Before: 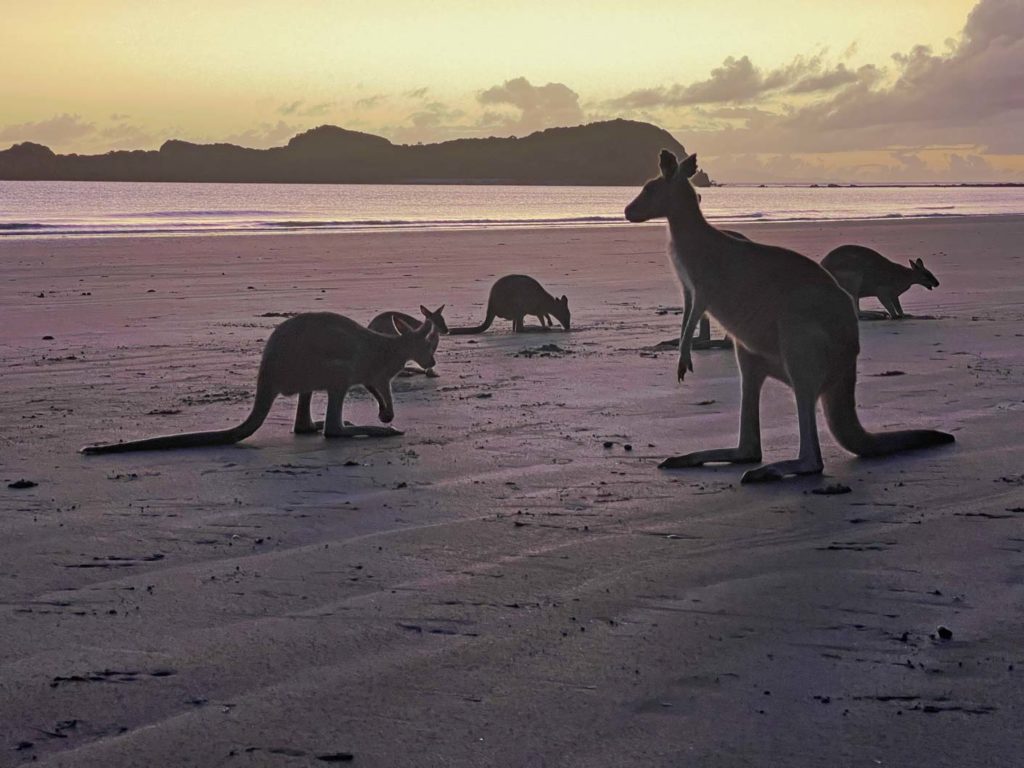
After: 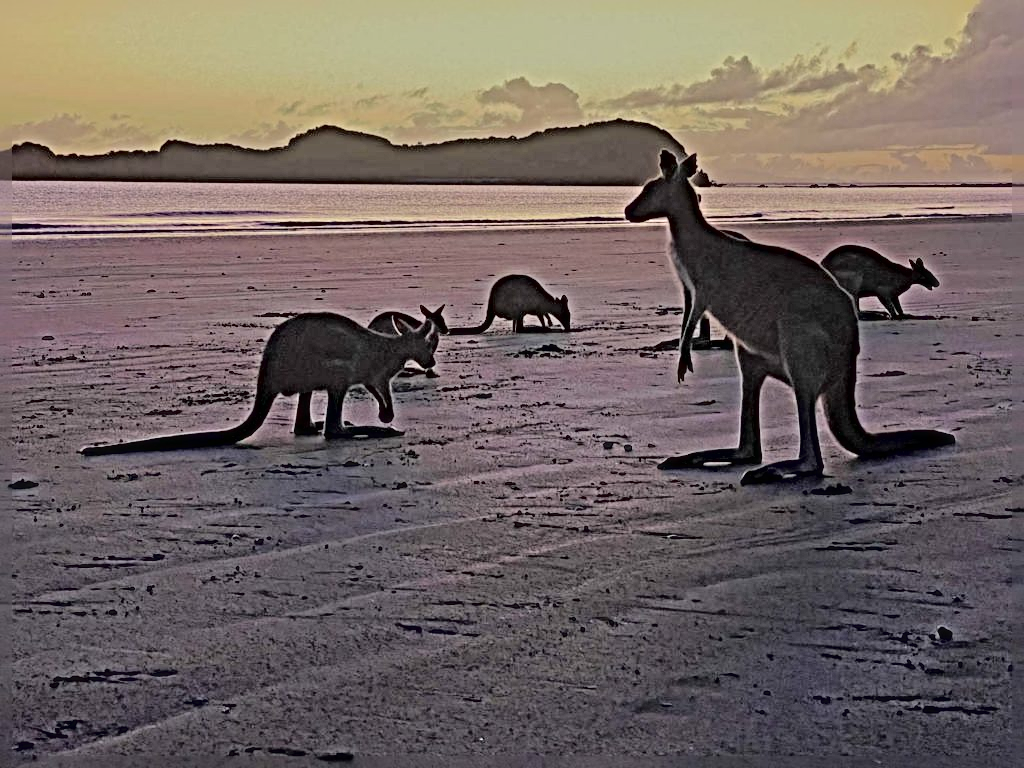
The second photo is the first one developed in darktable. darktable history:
sharpen: radius 6.3, amount 1.8, threshold 0
global tonemap: drago (0.7, 100)
fill light: exposure -2 EV, width 8.6
